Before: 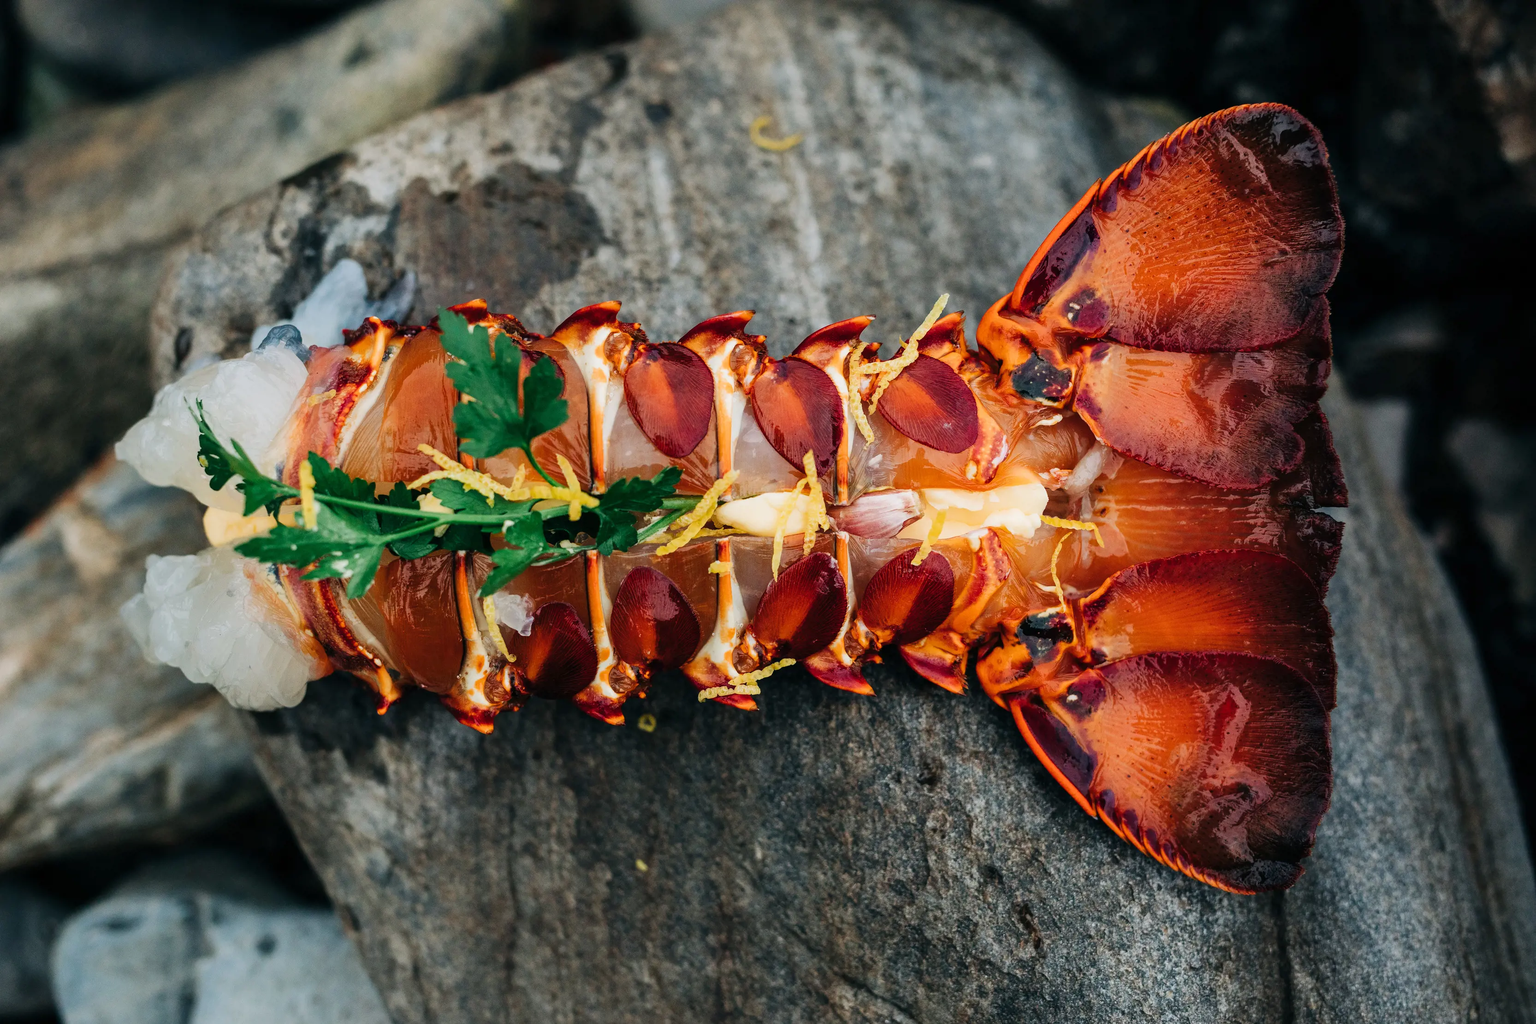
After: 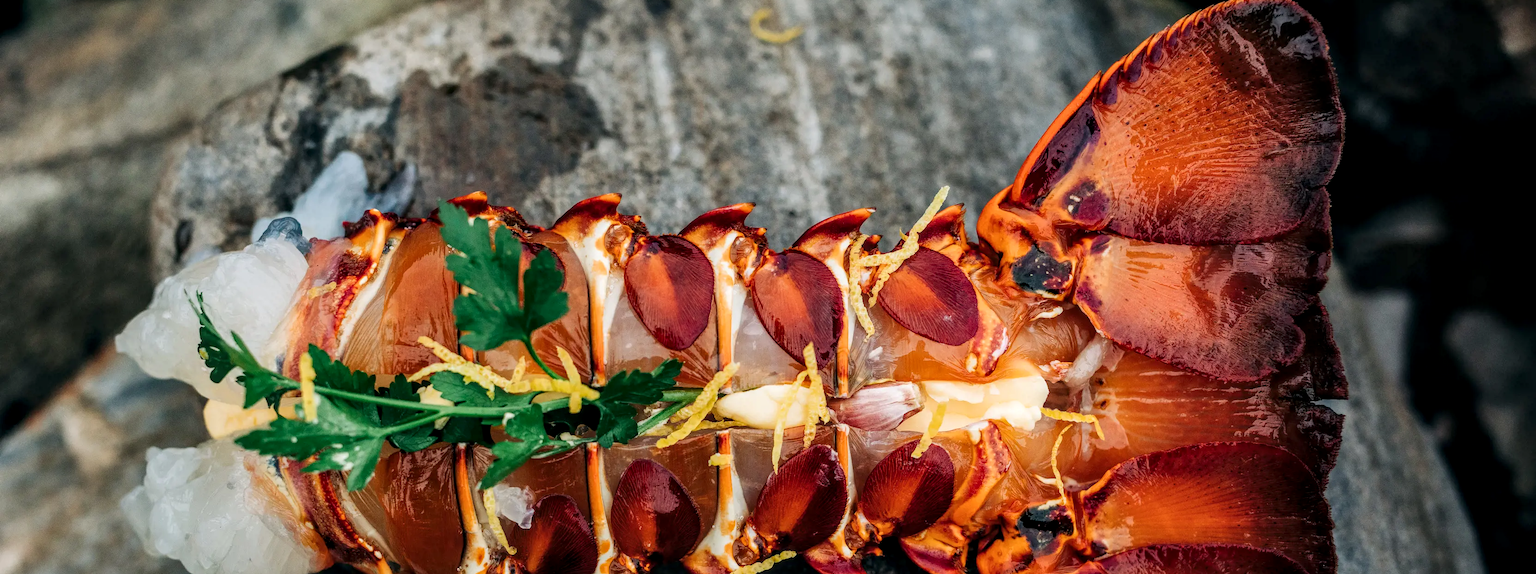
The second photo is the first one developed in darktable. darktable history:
crop and rotate: top 10.594%, bottom 33.286%
local contrast: detail 130%
